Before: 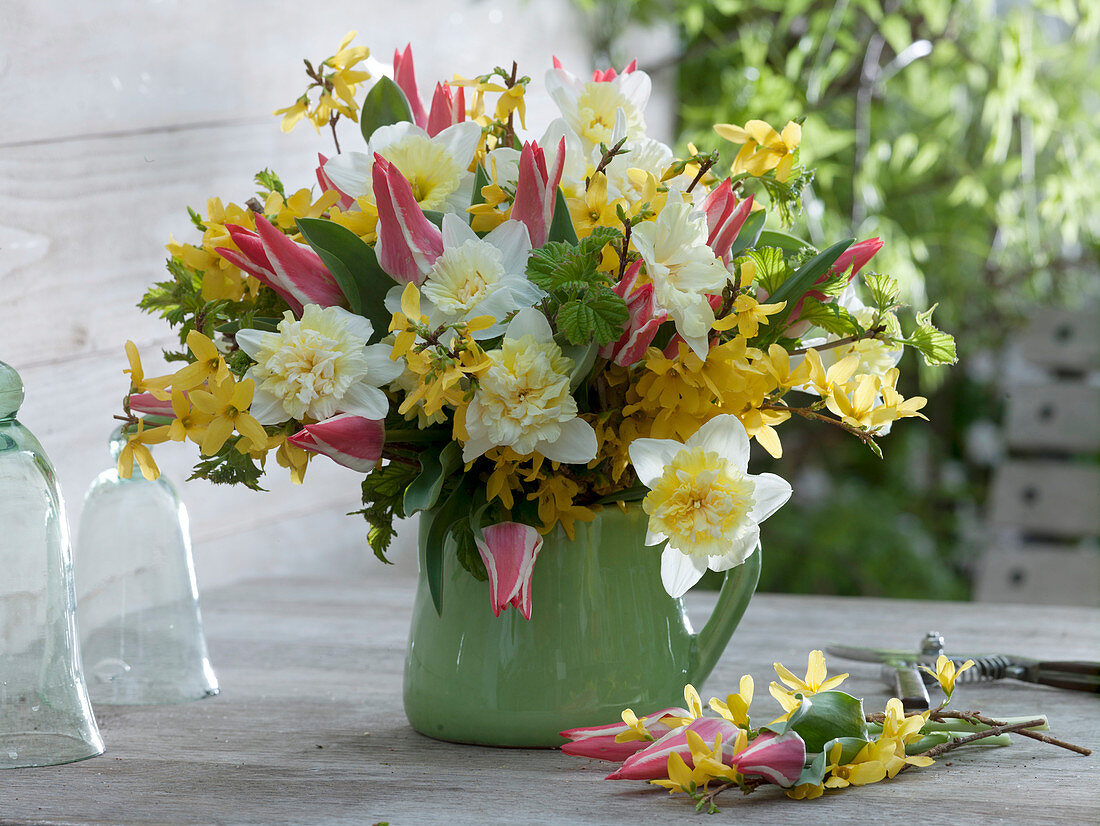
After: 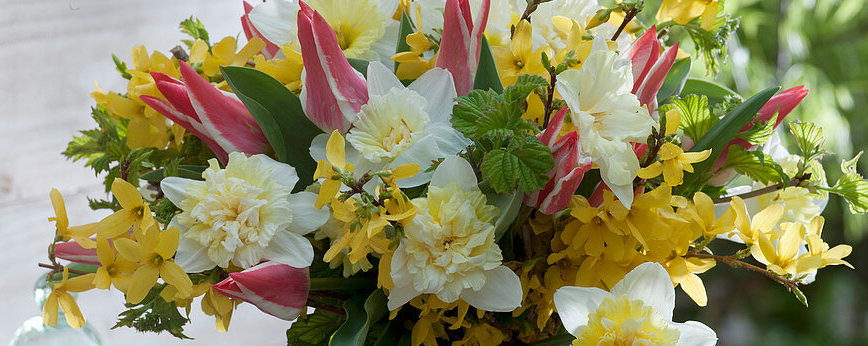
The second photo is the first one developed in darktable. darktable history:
crop: left 6.831%, top 18.452%, right 14.253%, bottom 39.565%
